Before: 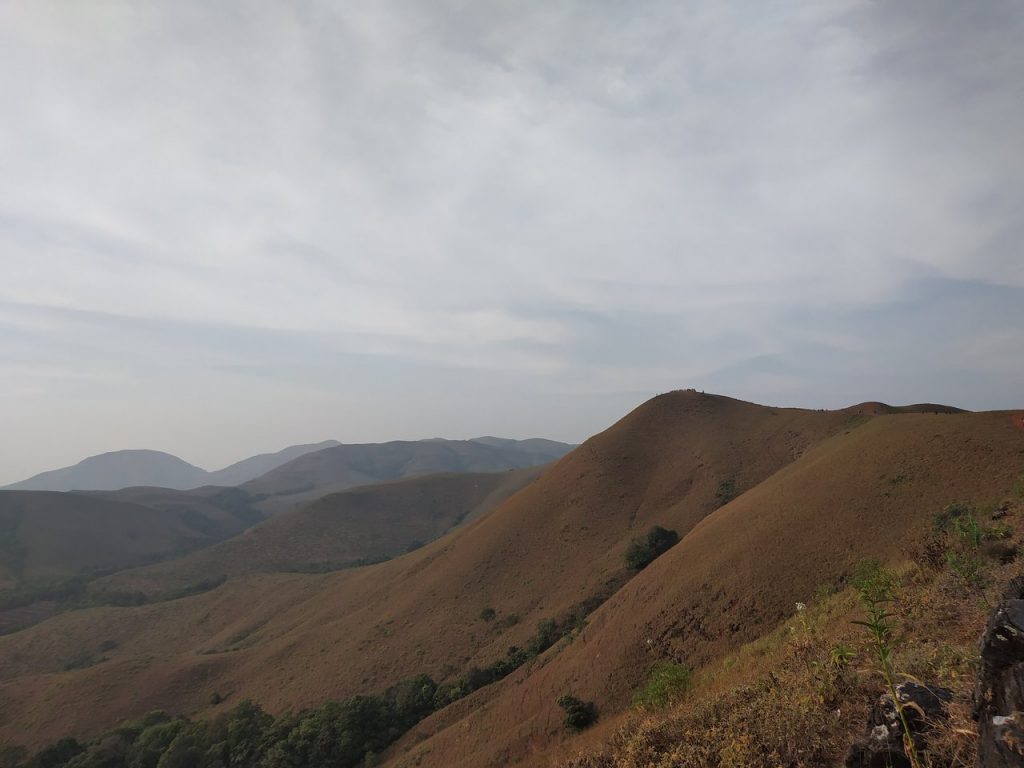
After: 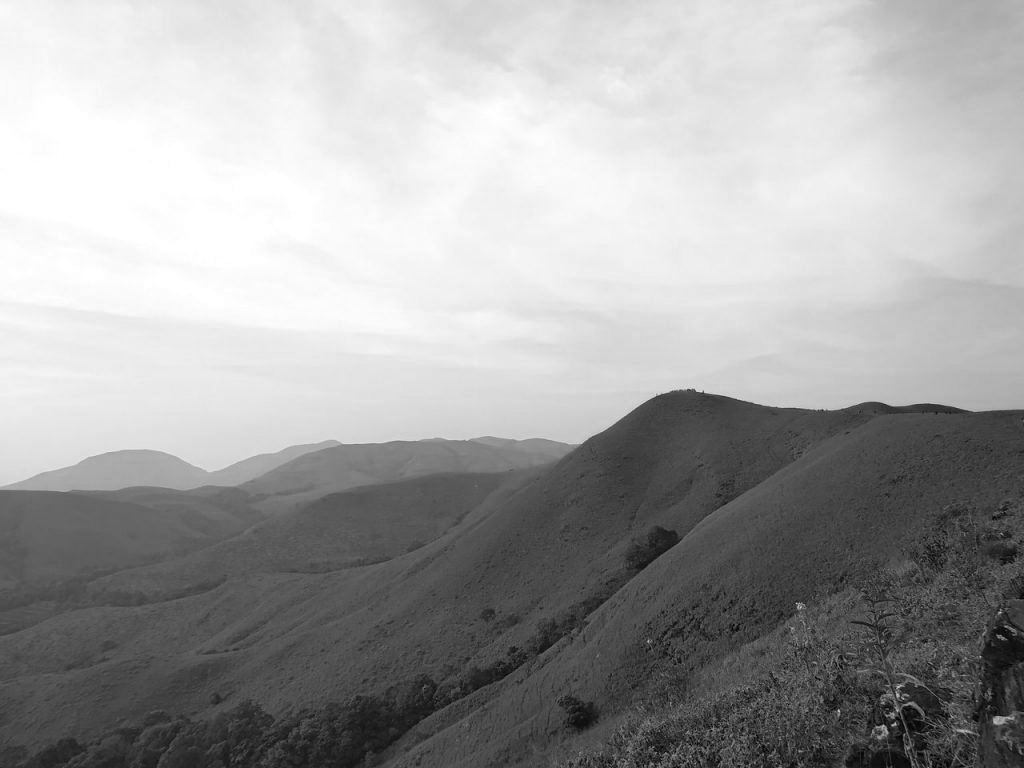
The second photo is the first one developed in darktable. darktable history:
color calibration: output gray [0.22, 0.42, 0.37, 0], gray › normalize channels true, illuminant custom, x 0.458, y 0.429, temperature 2634.6 K, gamut compression 0.016
